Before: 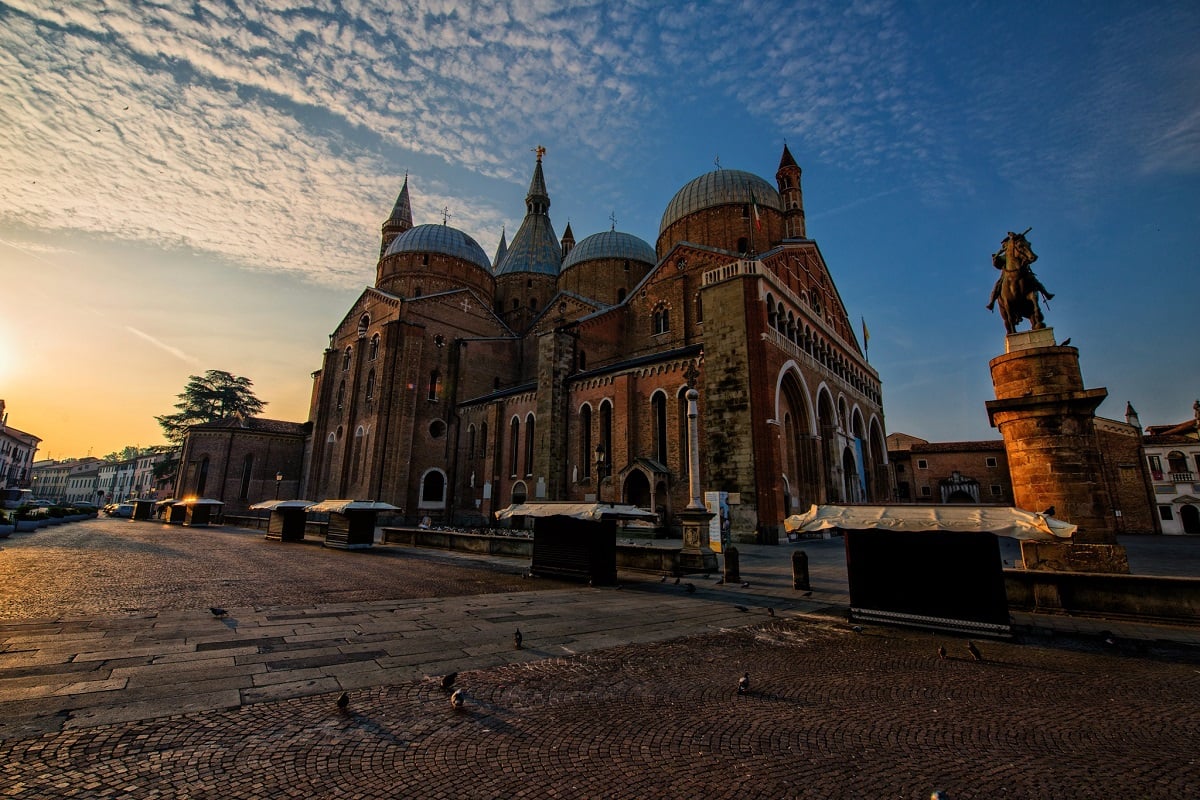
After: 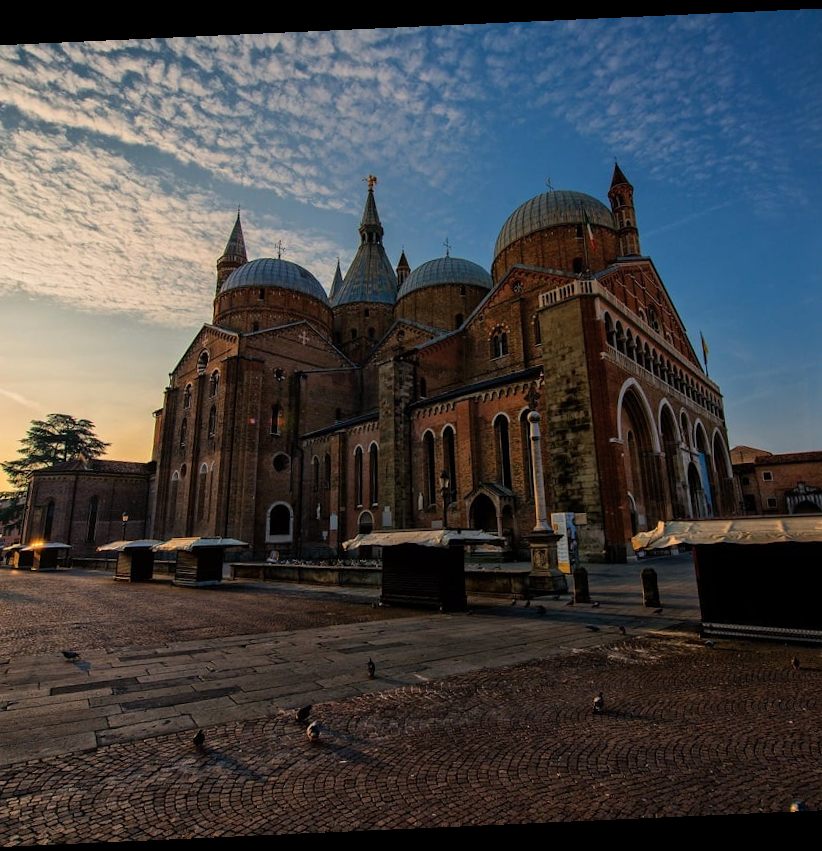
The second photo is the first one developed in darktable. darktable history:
rotate and perspective: rotation -2.56°, automatic cropping off
crop and rotate: left 14.292%, right 19.041%
